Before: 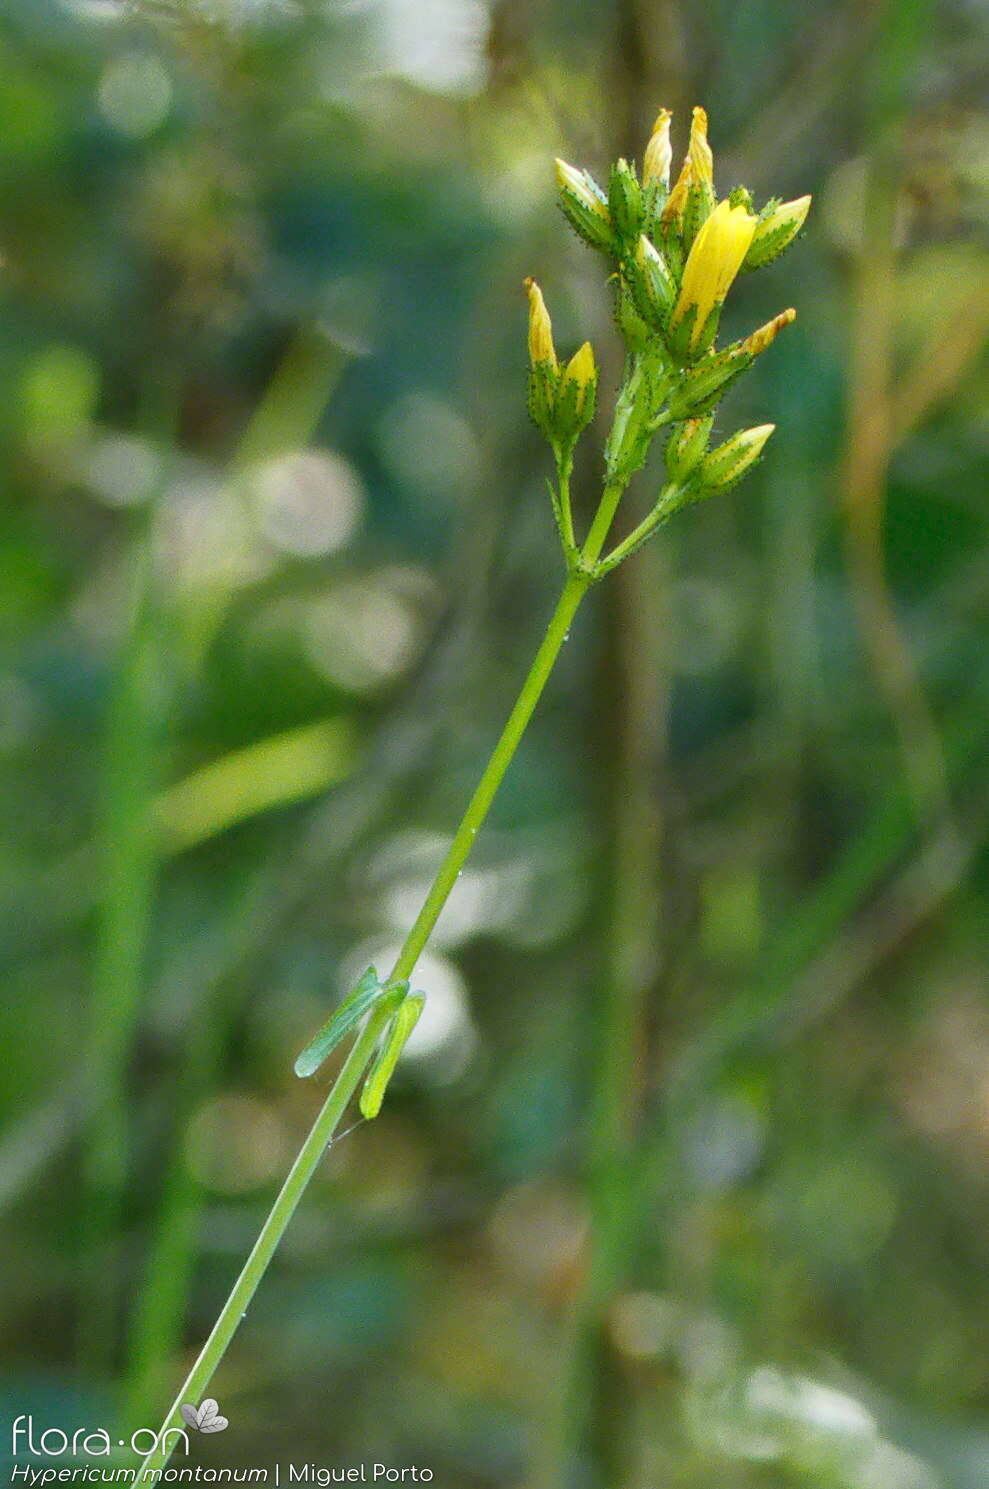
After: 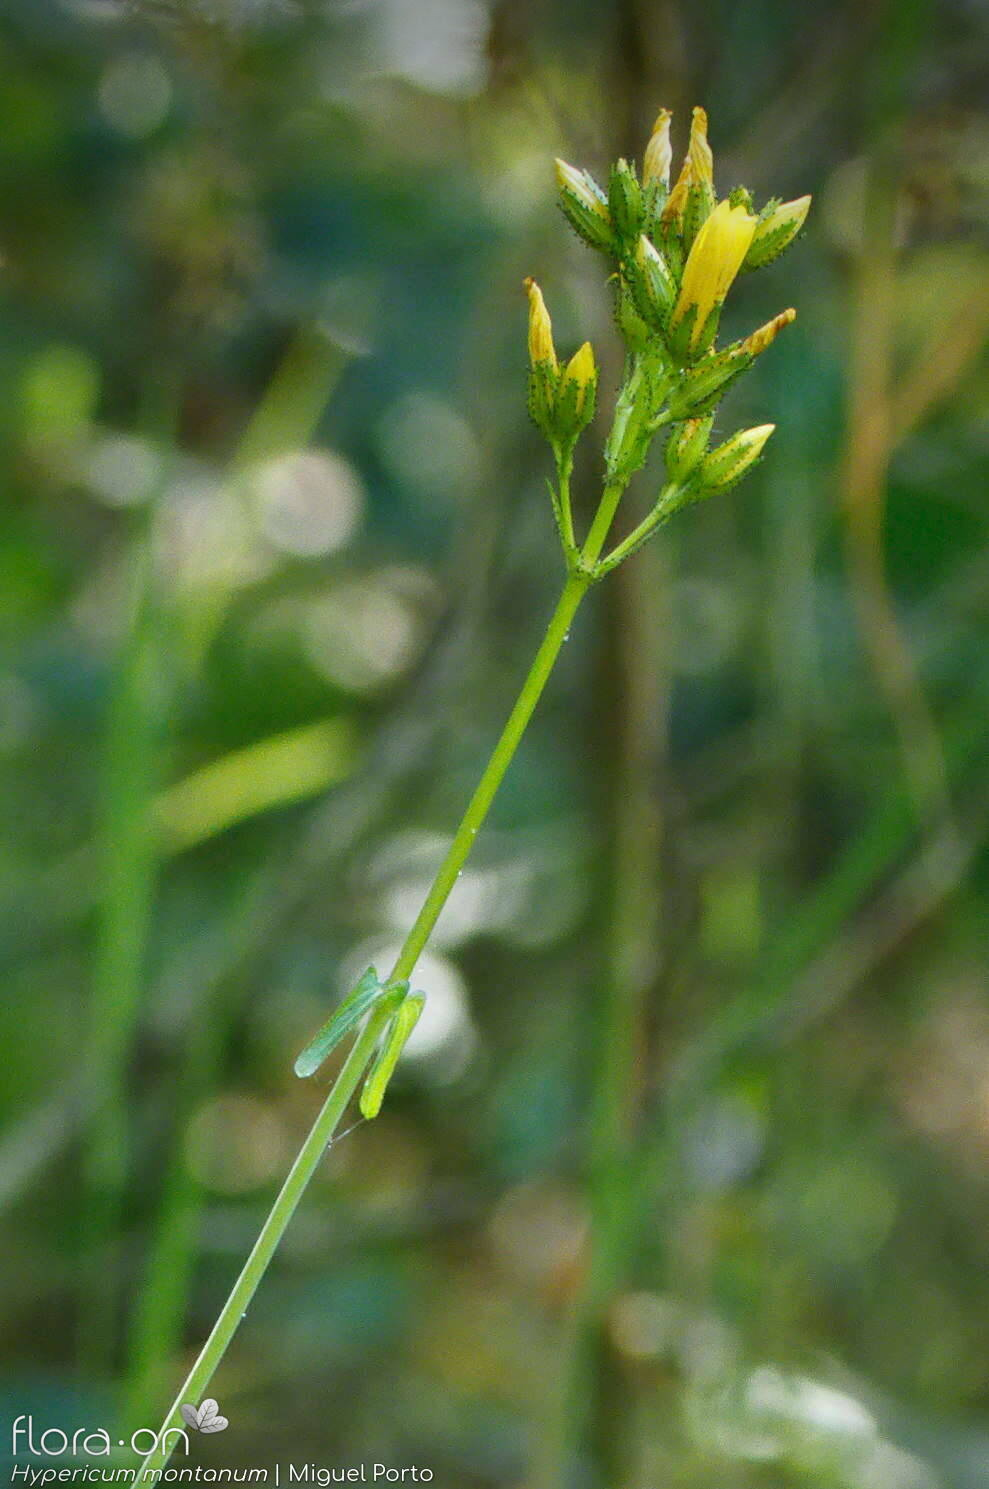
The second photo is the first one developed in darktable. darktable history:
vignetting: brightness -0.629, saturation -0.007, center (-0.028, 0.239)
tone equalizer: -7 EV 0.13 EV, smoothing diameter 25%, edges refinement/feathering 10, preserve details guided filter
